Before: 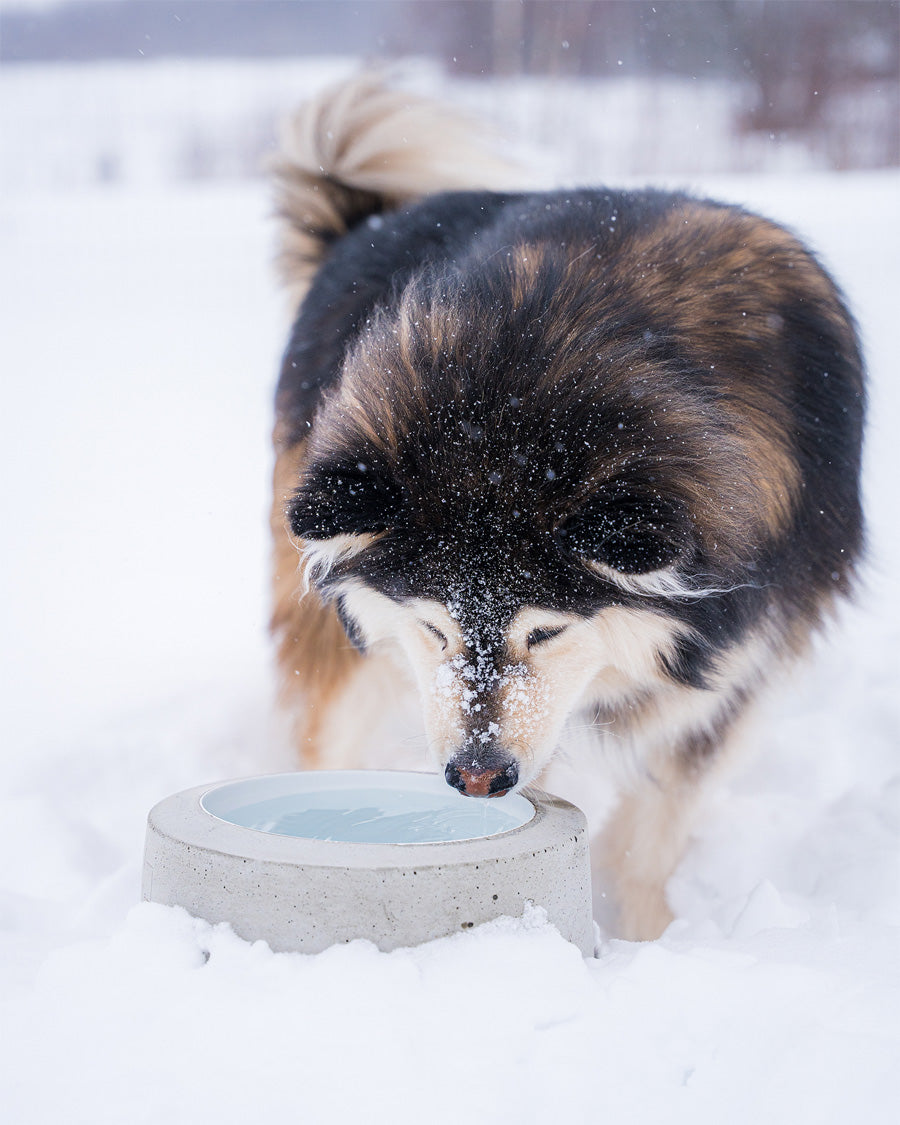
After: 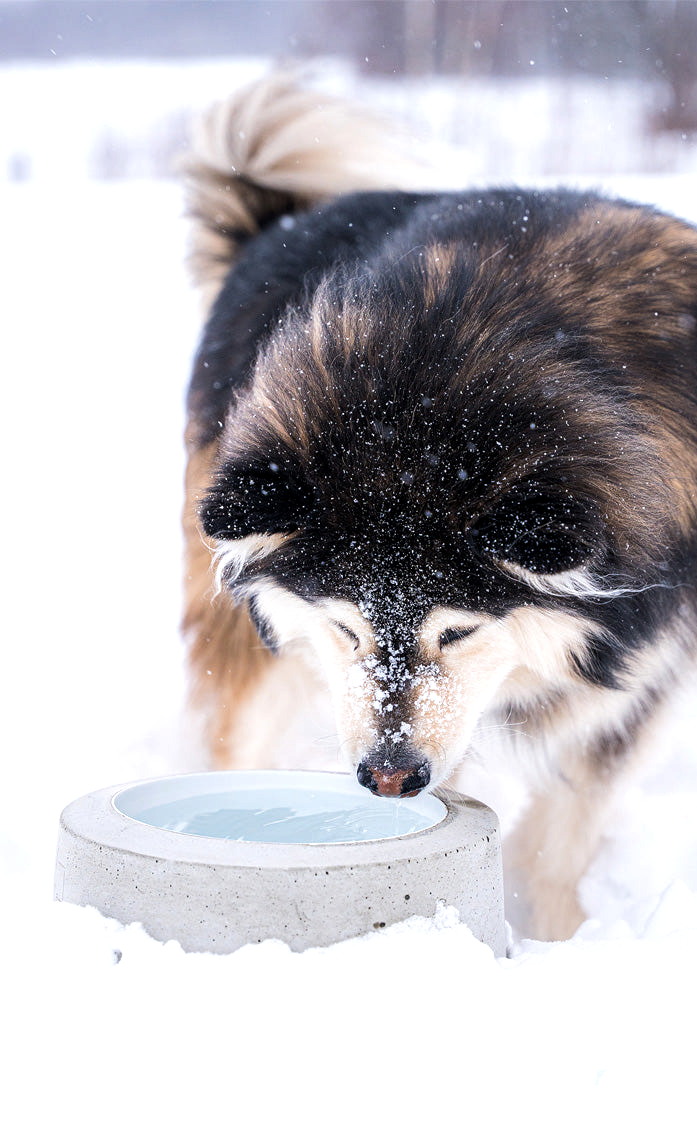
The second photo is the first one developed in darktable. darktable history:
local contrast: highlights 100%, shadows 100%, detail 120%, midtone range 0.2
tone equalizer: -8 EV -0.417 EV, -7 EV -0.389 EV, -6 EV -0.333 EV, -5 EV -0.222 EV, -3 EV 0.222 EV, -2 EV 0.333 EV, -1 EV 0.389 EV, +0 EV 0.417 EV, edges refinement/feathering 500, mask exposure compensation -1.57 EV, preserve details no
crop: left 9.88%, right 12.664%
